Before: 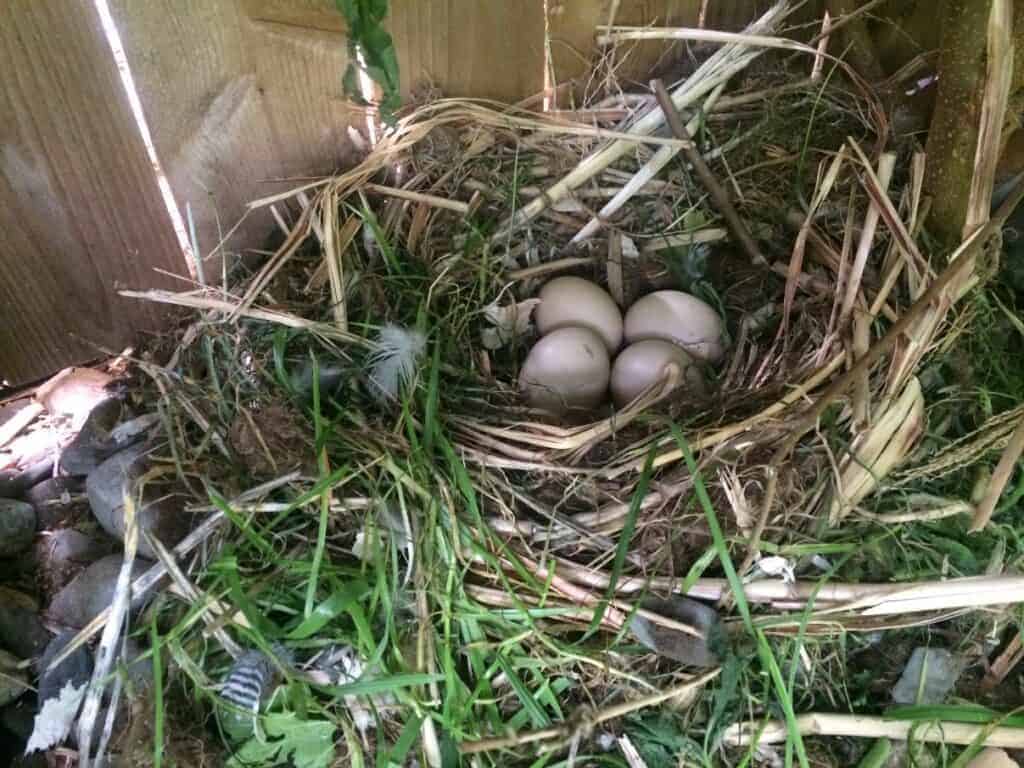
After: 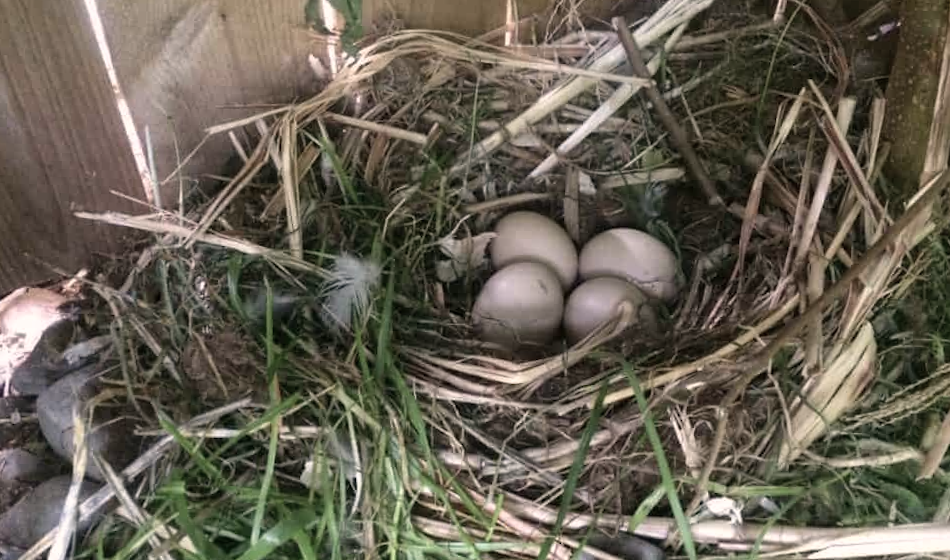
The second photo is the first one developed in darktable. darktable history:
rotate and perspective: rotation 1.72°, automatic cropping off
color correction: highlights a* 5.59, highlights b* 5.24, saturation 0.68
crop: left 5.596%, top 10.314%, right 3.534%, bottom 19.395%
